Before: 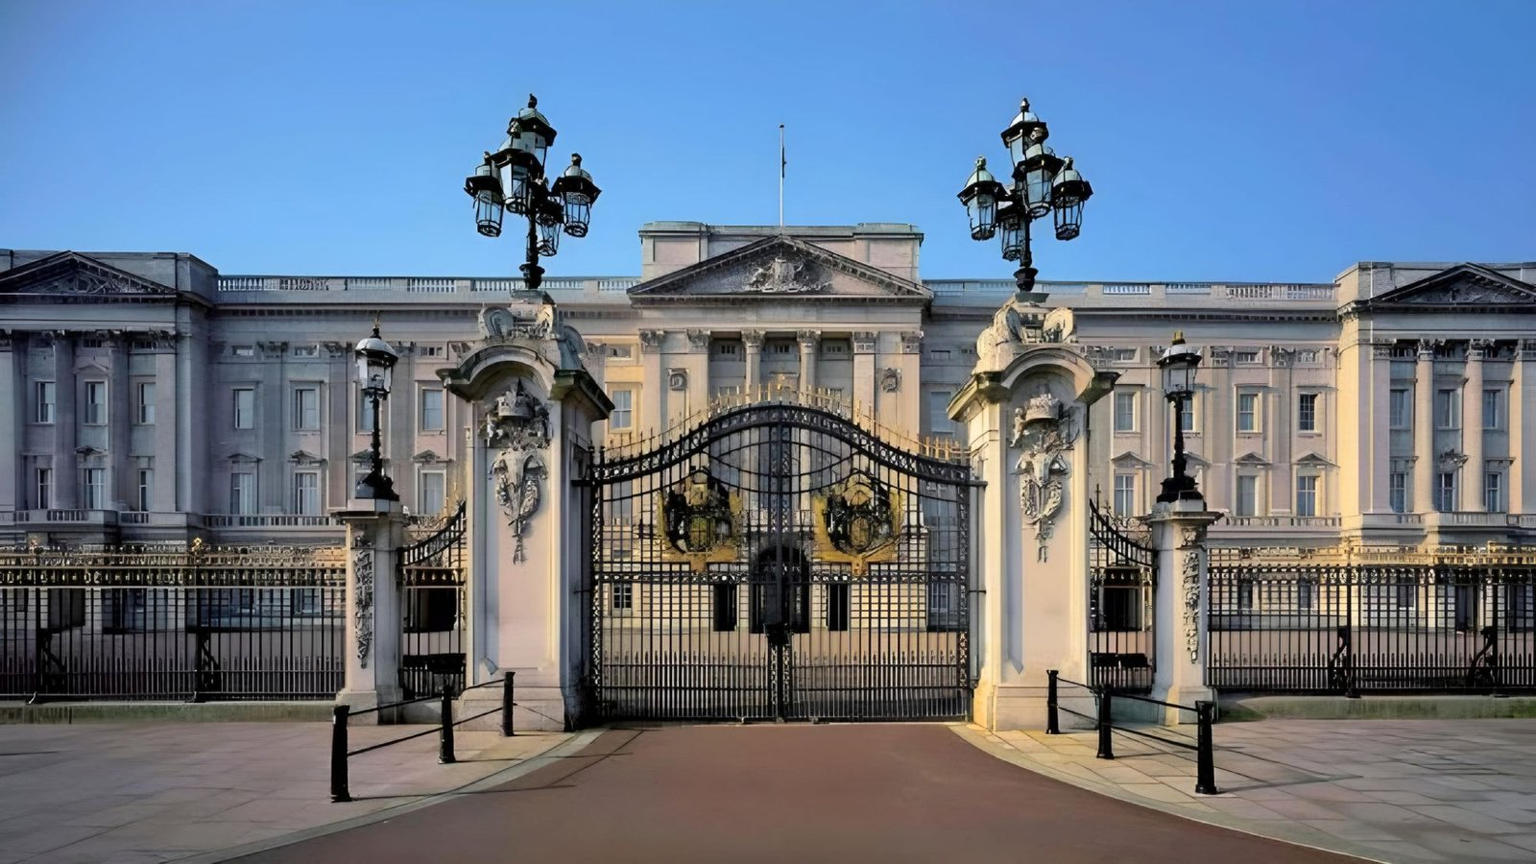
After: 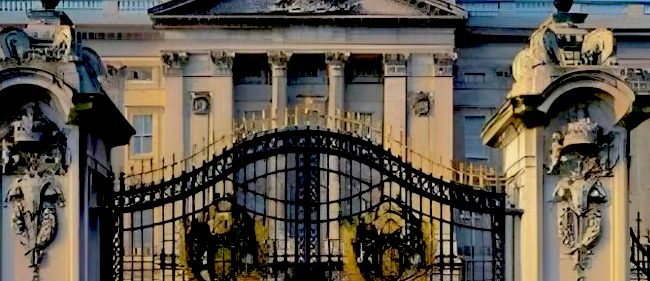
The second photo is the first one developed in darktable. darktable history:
shadows and highlights: shadows 39.59, highlights -59.98
crop: left 31.609%, top 32.547%, right 27.717%, bottom 36.212%
exposure: black level correction 0.057, compensate highlight preservation false
velvia: on, module defaults
